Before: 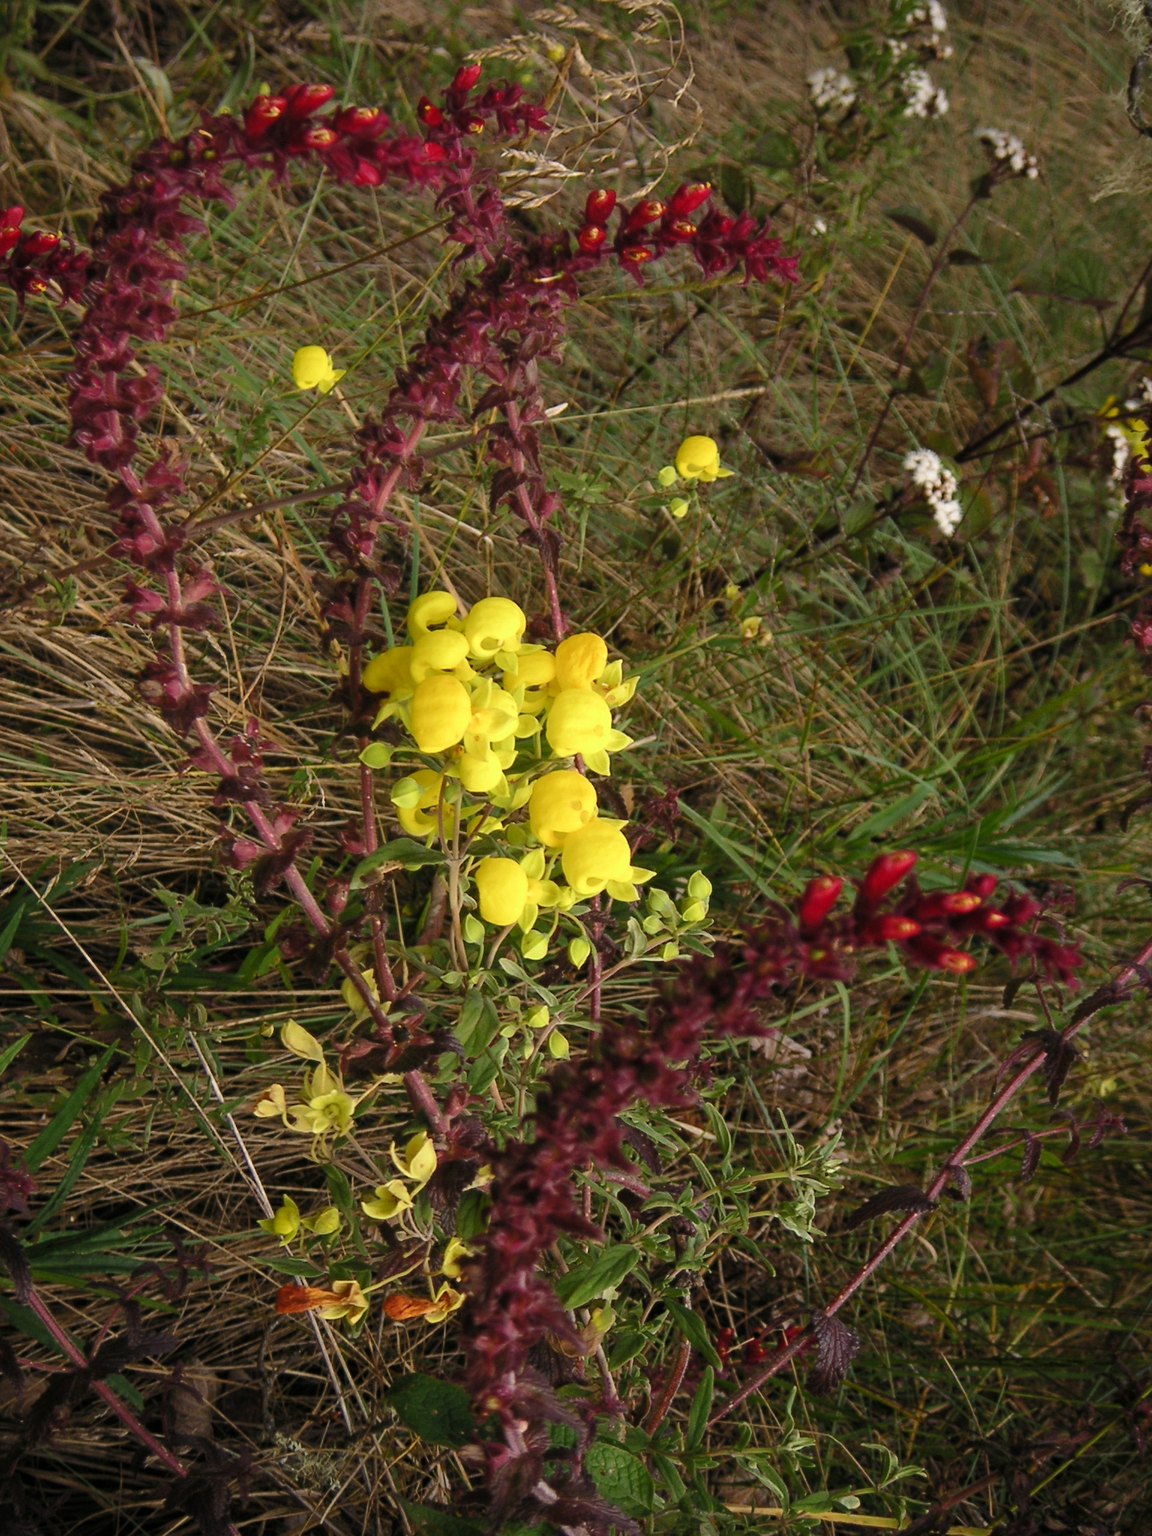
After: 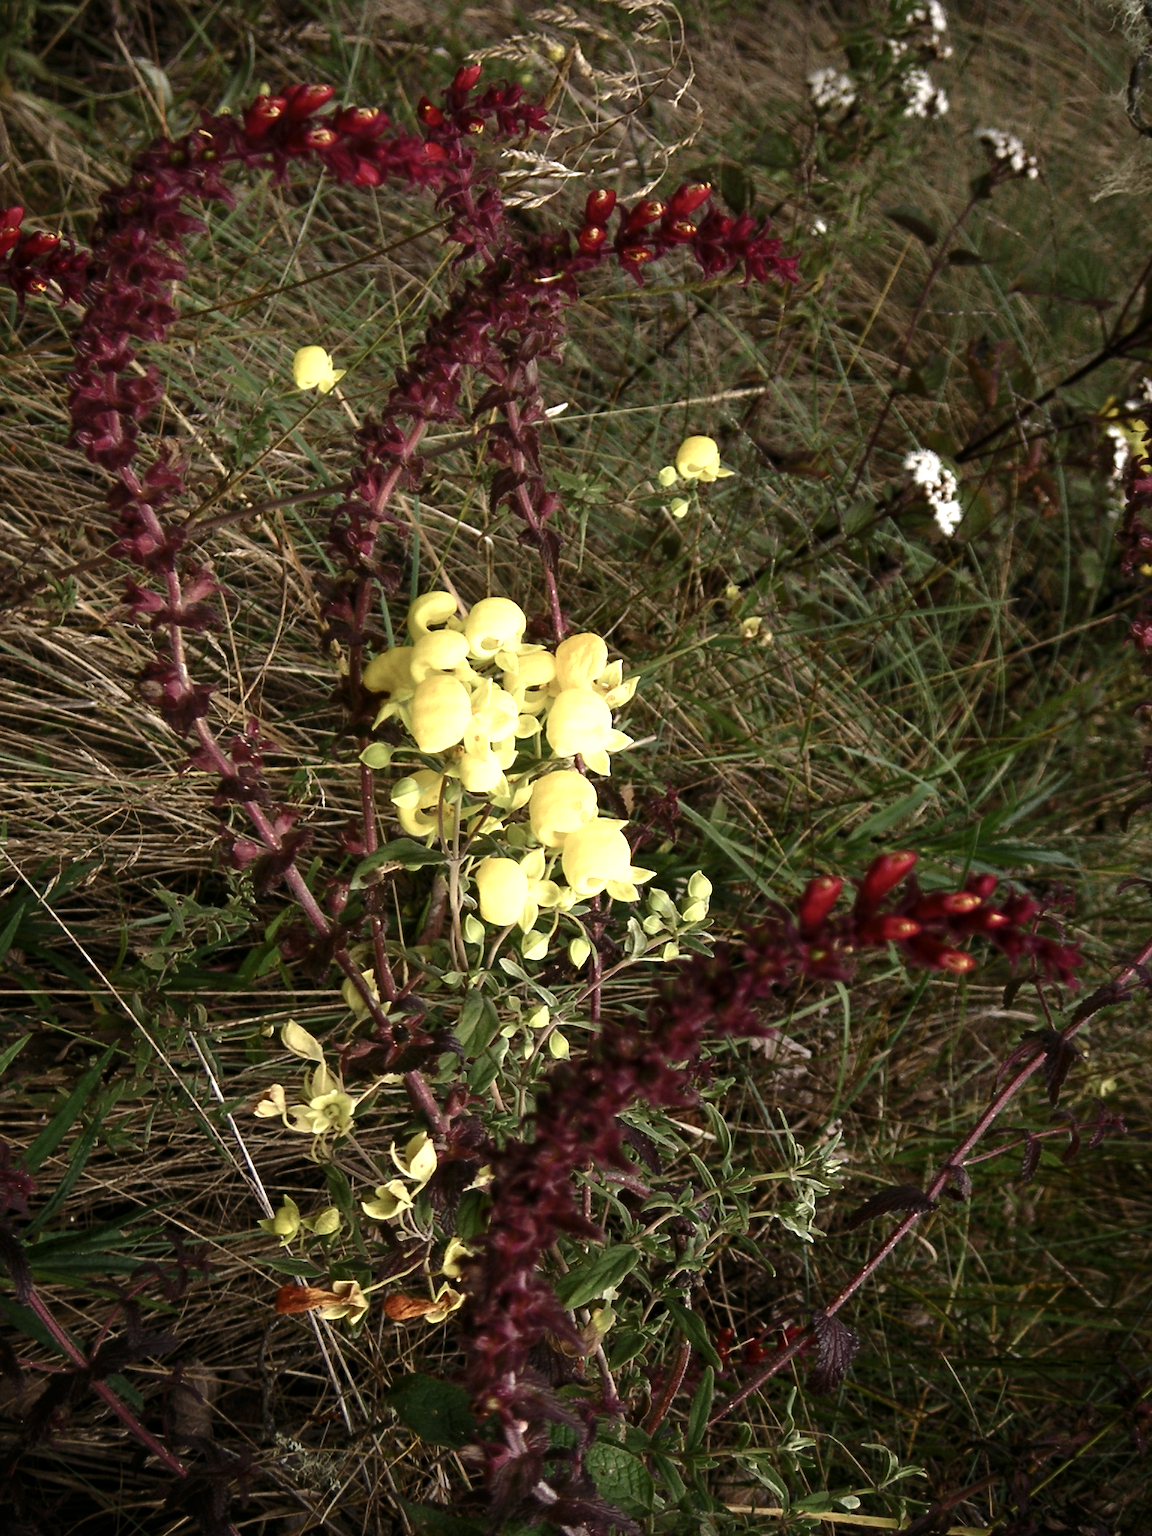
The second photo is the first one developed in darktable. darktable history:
color zones: curves: ch1 [(0, 0.292) (0.001, 0.292) (0.2, 0.264) (0.4, 0.248) (0.6, 0.248) (0.8, 0.264) (0.999, 0.292) (1, 0.292)]
exposure: exposure 0.77 EV, compensate highlight preservation false
contrast brightness saturation: brightness -0.25, saturation 0.2
